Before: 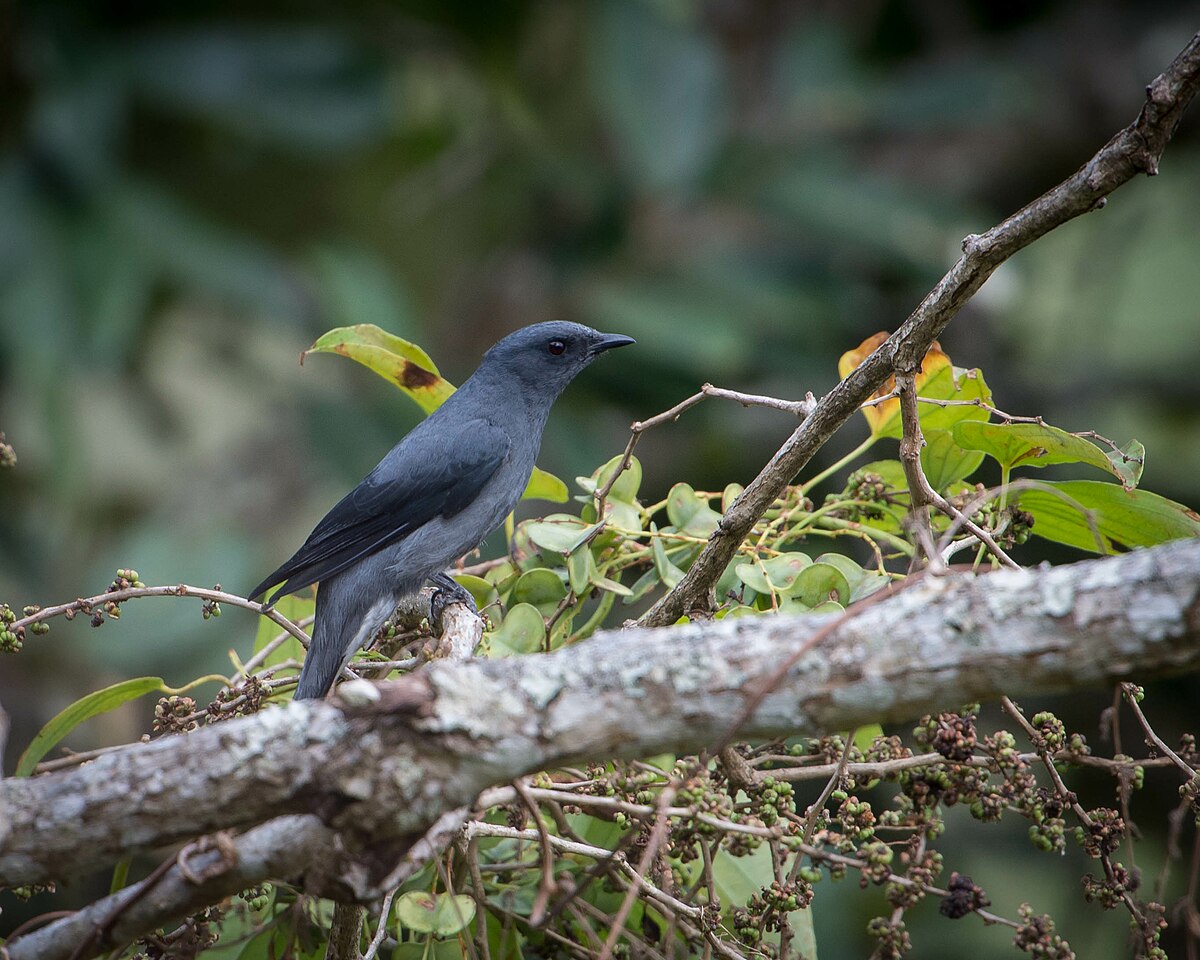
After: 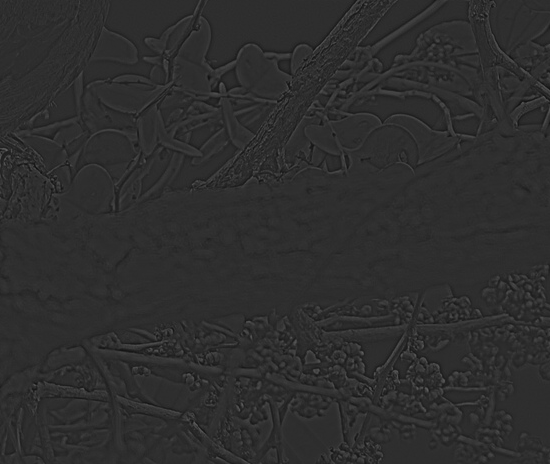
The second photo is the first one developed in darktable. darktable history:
highpass: sharpness 6%, contrast boost 7.63%
color correction: highlights a* 10.44, highlights b* 30.04, shadows a* 2.73, shadows b* 17.51, saturation 1.72
tone curve: curves: ch0 [(0, 0) (0.037, 0.025) (0.131, 0.093) (0.275, 0.256) (0.497, 0.51) (0.617, 0.643) (0.704, 0.732) (0.813, 0.832) (0.911, 0.925) (0.997, 0.995)]; ch1 [(0, 0) (0.301, 0.3) (0.444, 0.45) (0.493, 0.495) (0.507, 0.503) (0.534, 0.533) (0.582, 0.58) (0.658, 0.693) (0.746, 0.77) (1, 1)]; ch2 [(0, 0) (0.246, 0.233) (0.36, 0.352) (0.415, 0.418) (0.476, 0.492) (0.502, 0.504) (0.525, 0.518) (0.539, 0.544) (0.586, 0.602) (0.634, 0.651) (0.706, 0.727) (0.853, 0.852) (1, 0.951)], color space Lab, independent channels, preserve colors none
local contrast: highlights 100%, shadows 100%, detail 120%, midtone range 0.2
monochrome: a 32, b 64, size 2.3
crop: left 35.976%, top 45.819%, right 18.162%, bottom 5.807%
contrast brightness saturation: contrast -0.03, brightness -0.59, saturation -1
